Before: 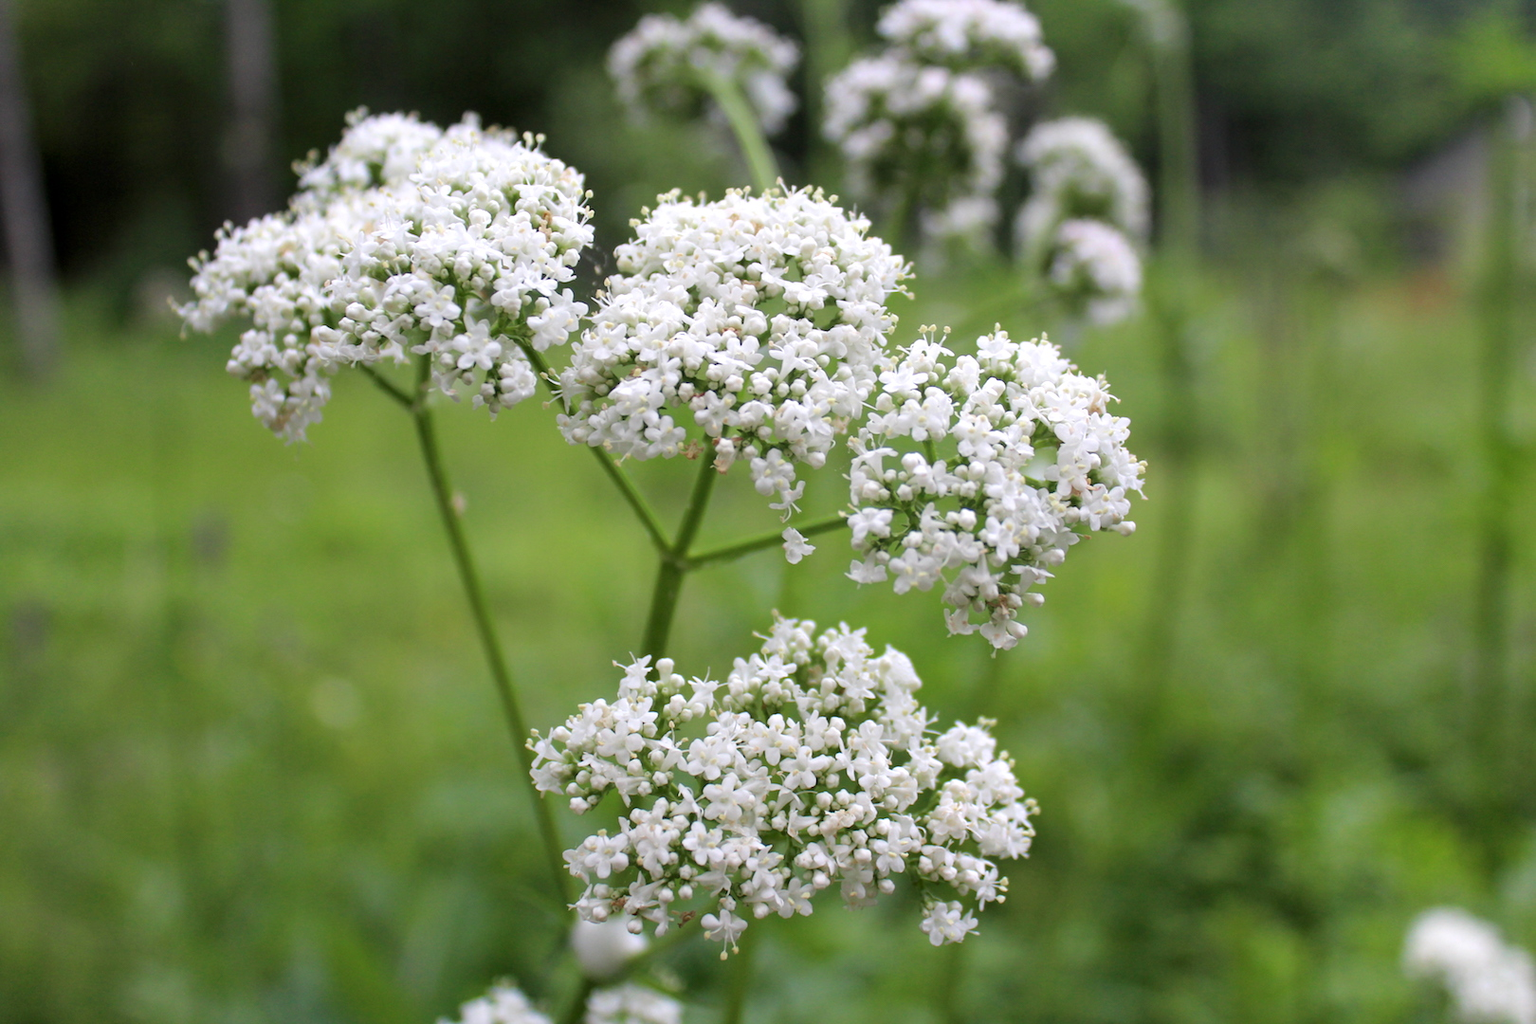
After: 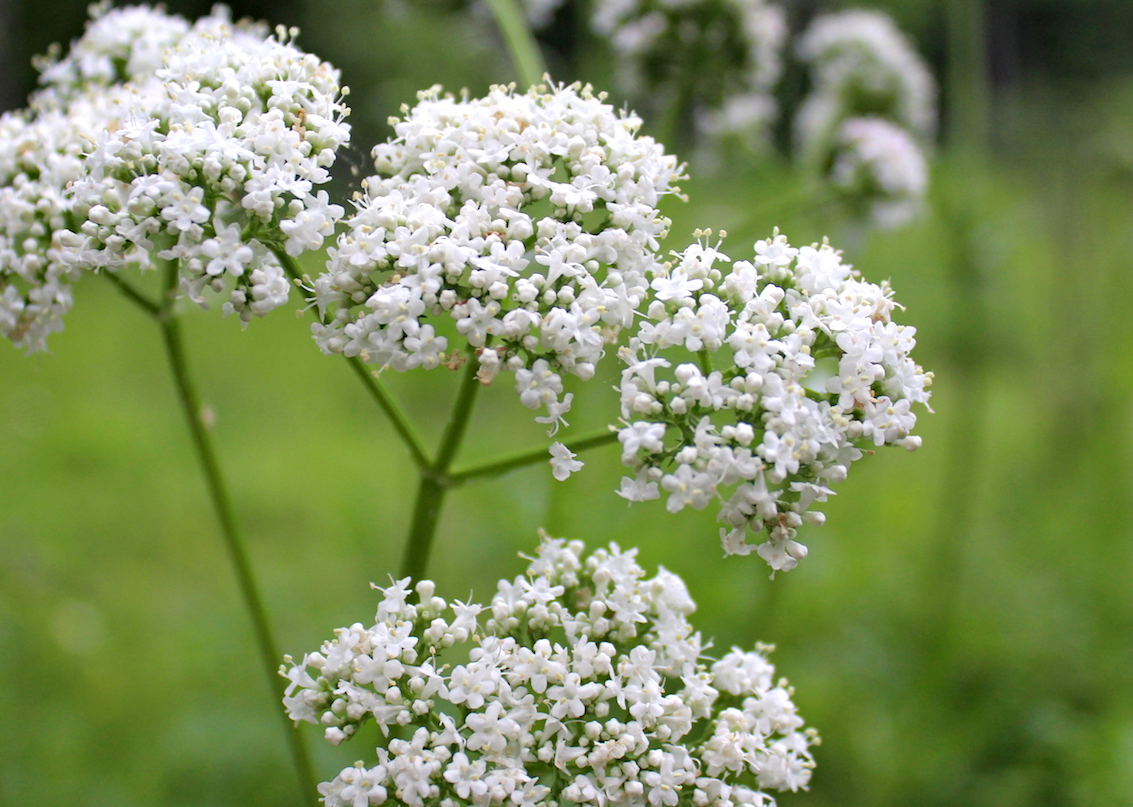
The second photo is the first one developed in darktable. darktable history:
crop and rotate: left 17.046%, top 10.659%, right 12.989%, bottom 14.553%
haze removal: compatibility mode true, adaptive false
